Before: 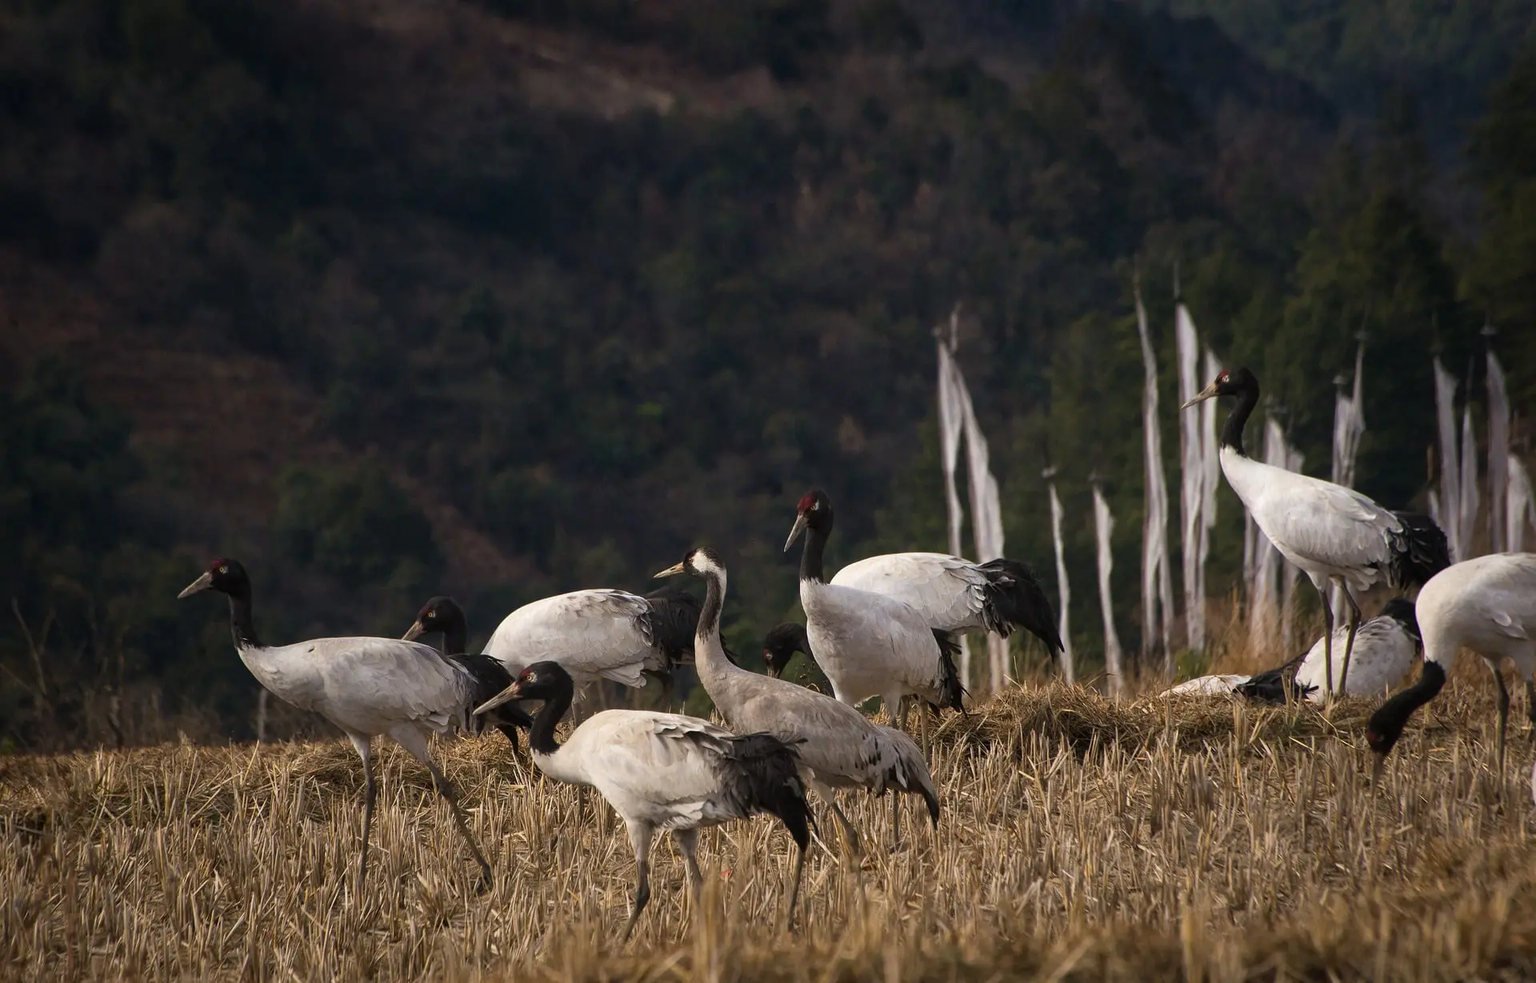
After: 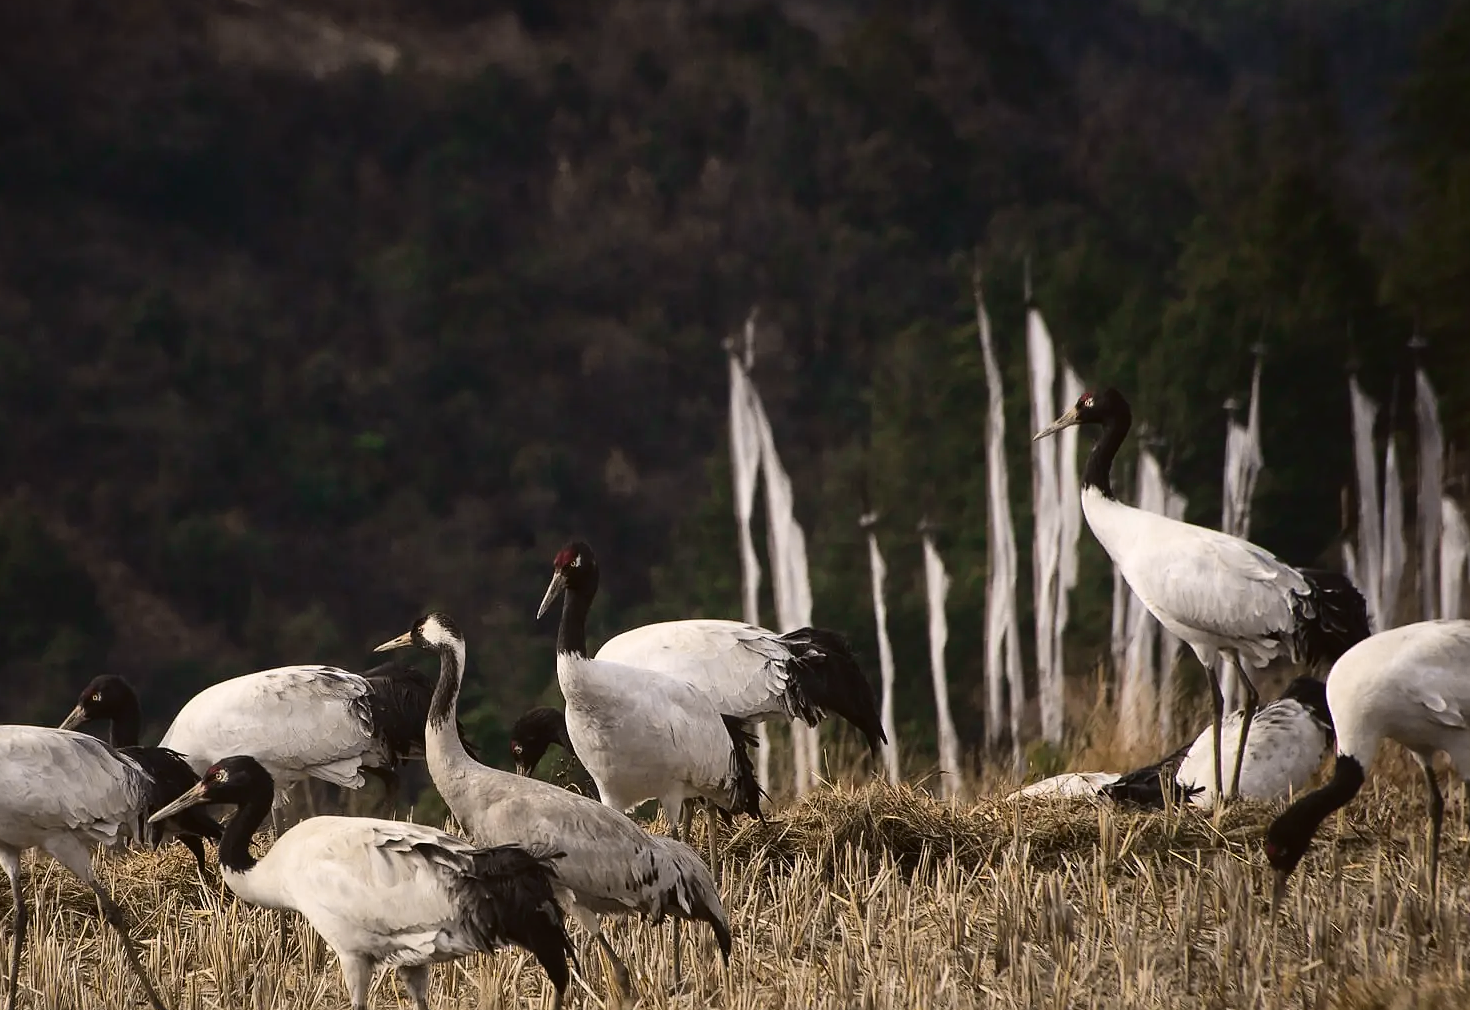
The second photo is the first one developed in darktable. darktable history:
exposure: compensate highlight preservation false
color zones: curves: ch0 [(0.203, 0.433) (0.607, 0.517) (0.697, 0.696) (0.705, 0.897)]
tone curve: curves: ch0 [(0, 0.023) (0.1, 0.084) (0.184, 0.168) (0.45, 0.54) (0.57, 0.683) (0.722, 0.825) (0.877, 0.948) (1, 1)]; ch1 [(0, 0) (0.414, 0.395) (0.453, 0.437) (0.502, 0.509) (0.521, 0.519) (0.573, 0.568) (0.618, 0.61) (0.654, 0.642) (1, 1)]; ch2 [(0, 0) (0.421, 0.43) (0.45, 0.463) (0.492, 0.504) (0.511, 0.519) (0.557, 0.557) (0.602, 0.605) (1, 1)], color space Lab, independent channels, preserve colors none
crop: left 23.095%, top 5.827%, bottom 11.854%
sharpen: radius 0.969, amount 0.604
color balance: input saturation 99%
